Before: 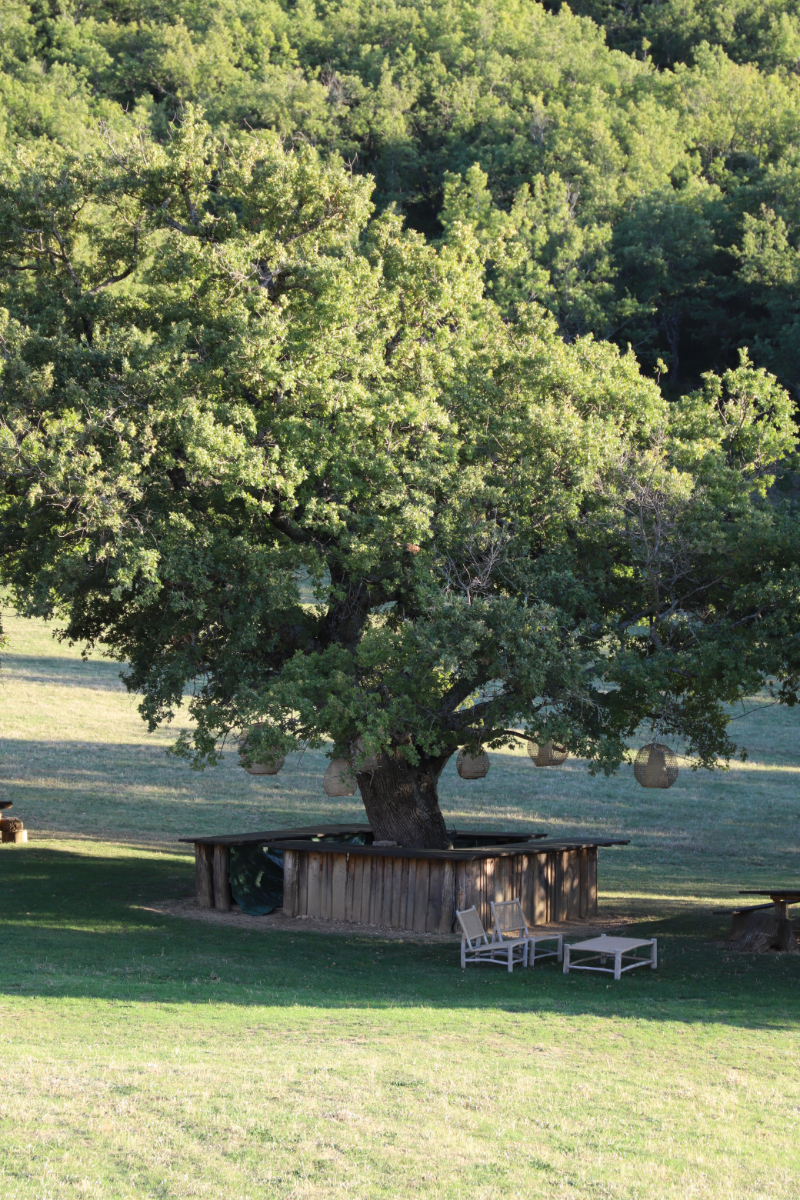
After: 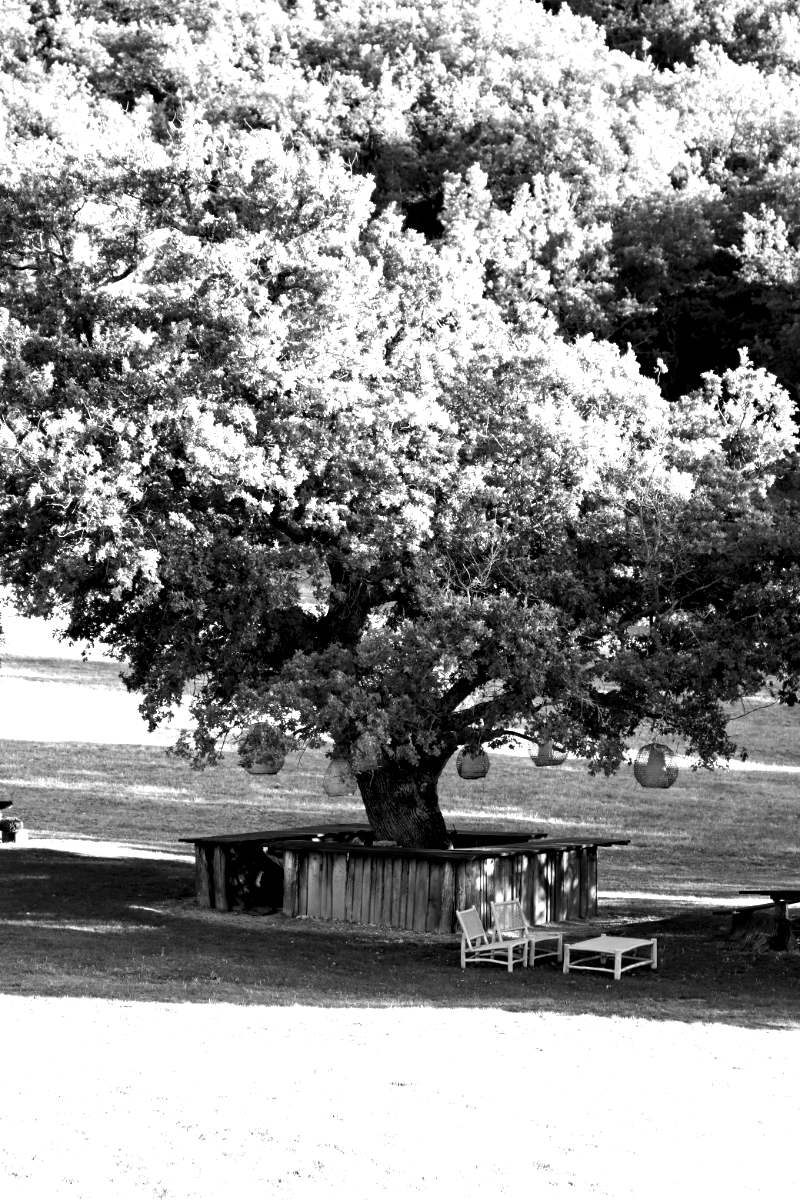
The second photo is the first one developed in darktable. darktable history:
tone equalizer: -8 EV -0.75 EV, -7 EV -0.7 EV, -6 EV -0.6 EV, -5 EV -0.4 EV, -3 EV 0.4 EV, -2 EV 0.6 EV, -1 EV 0.7 EV, +0 EV 0.75 EV, edges refinement/feathering 500, mask exposure compensation -1.57 EV, preserve details no
white balance: red 1.042, blue 1.17
haze removal: adaptive false
monochrome: on, module defaults
exposure: black level correction 0.012, exposure 0.7 EV, compensate exposure bias true, compensate highlight preservation false
